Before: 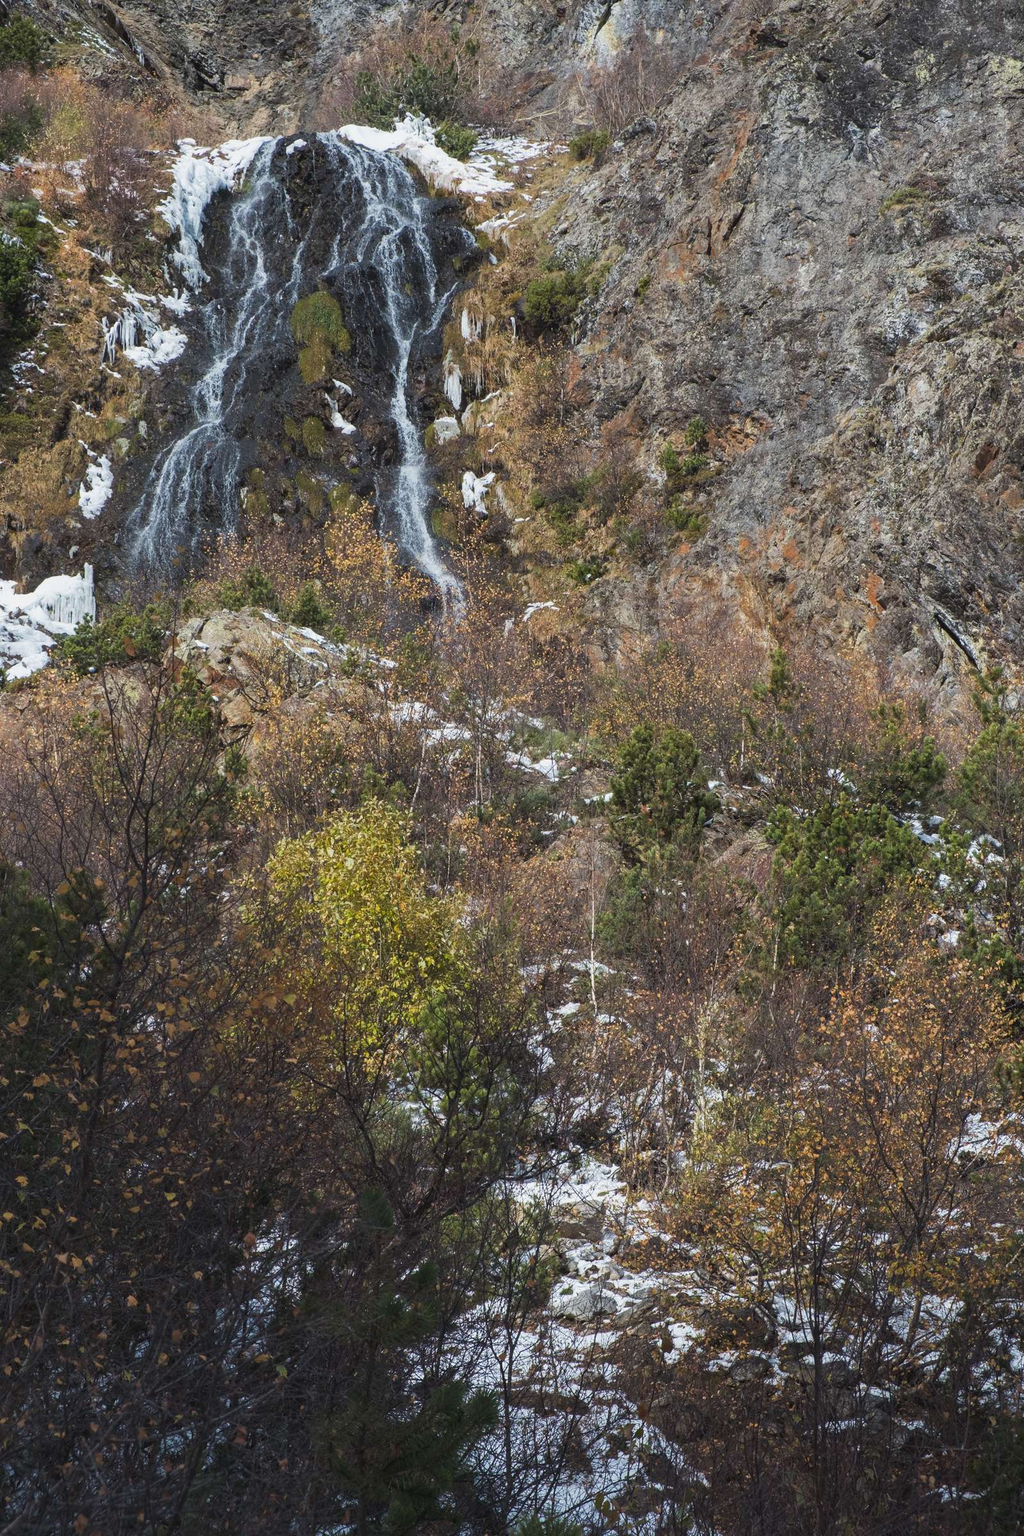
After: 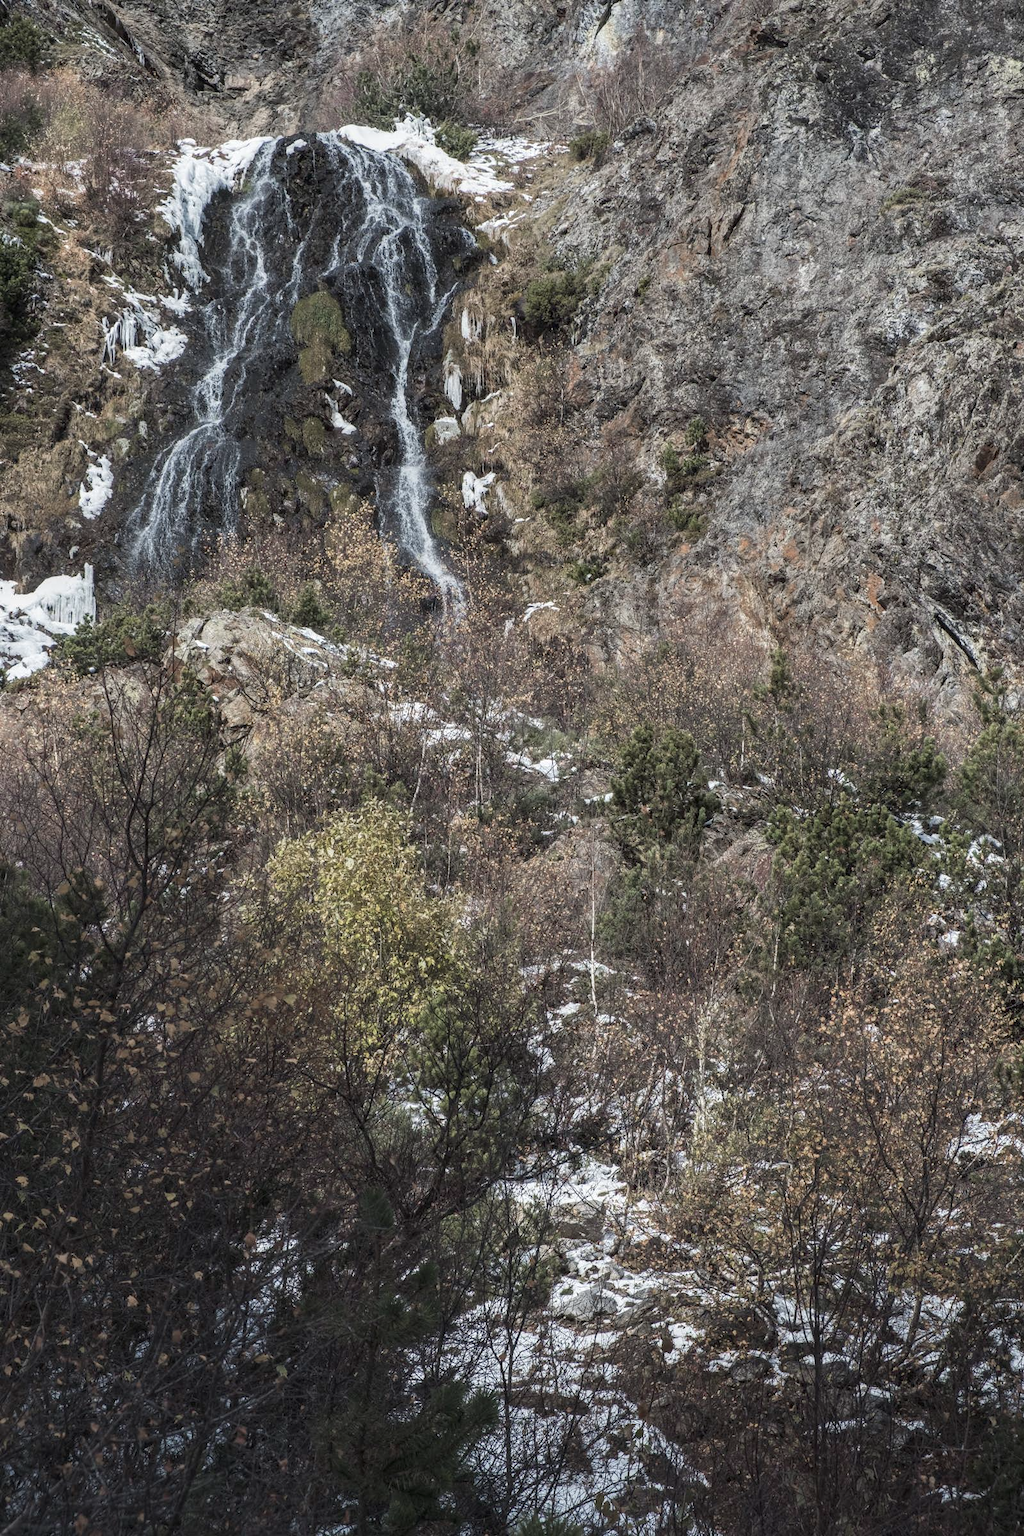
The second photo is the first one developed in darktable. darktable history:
color zones: curves: ch0 [(0, 0.559) (0.153, 0.551) (0.229, 0.5) (0.429, 0.5) (0.571, 0.5) (0.714, 0.5) (0.857, 0.5) (1, 0.559)]; ch1 [(0, 0.417) (0.112, 0.336) (0.213, 0.26) (0.429, 0.34) (0.571, 0.35) (0.683, 0.331) (0.857, 0.344) (1, 0.417)]
local contrast: on, module defaults
